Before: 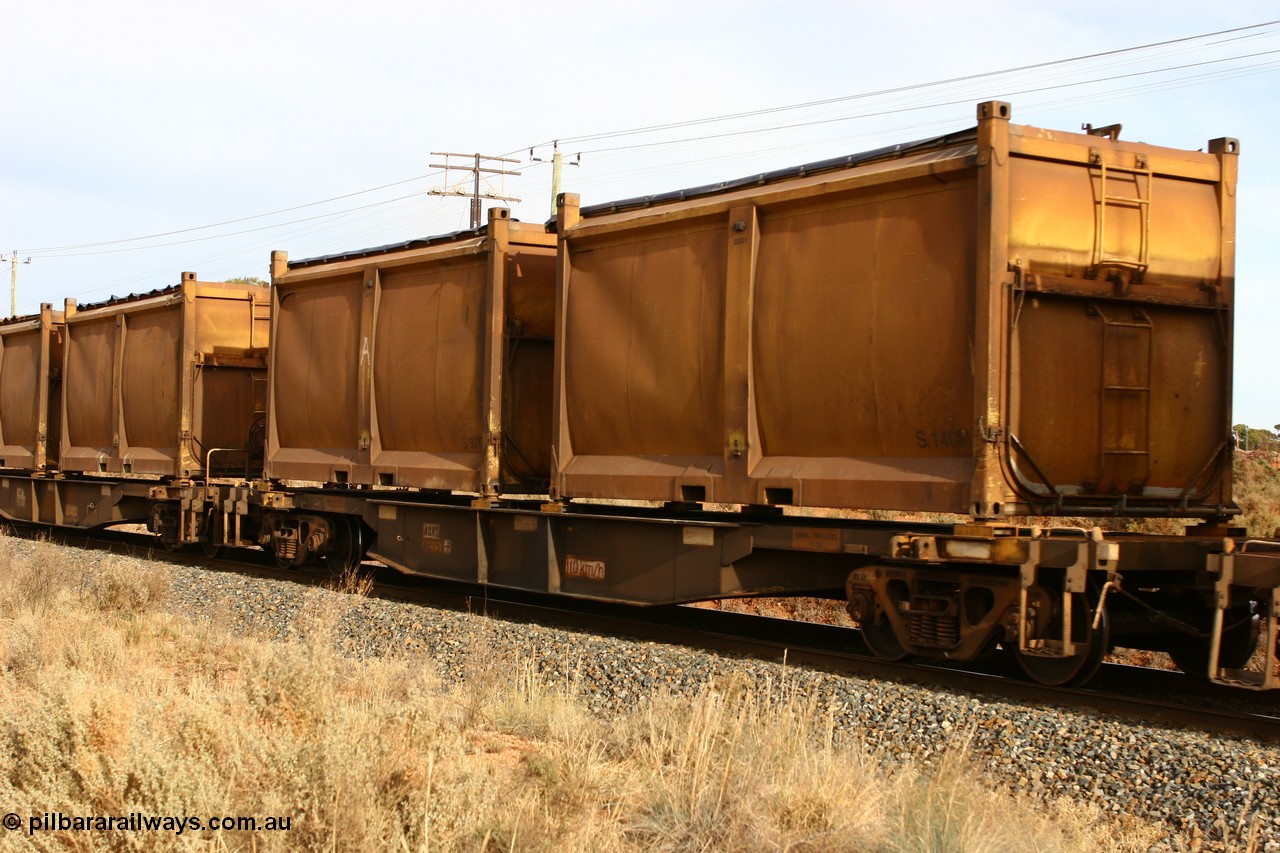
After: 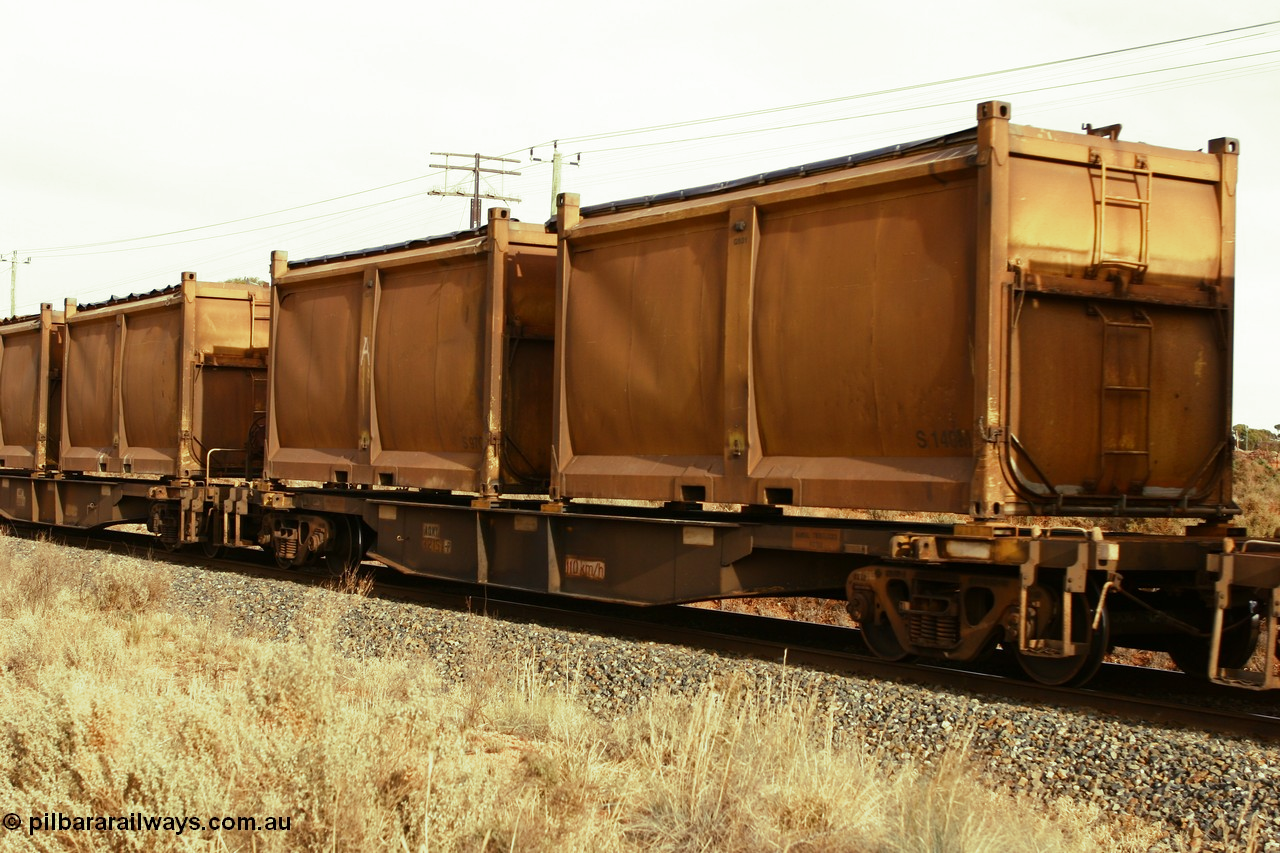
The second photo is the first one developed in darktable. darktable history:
tone equalizer: on, module defaults
split-toning: shadows › hue 290.82°, shadows › saturation 0.34, highlights › saturation 0.38, balance 0, compress 50%
